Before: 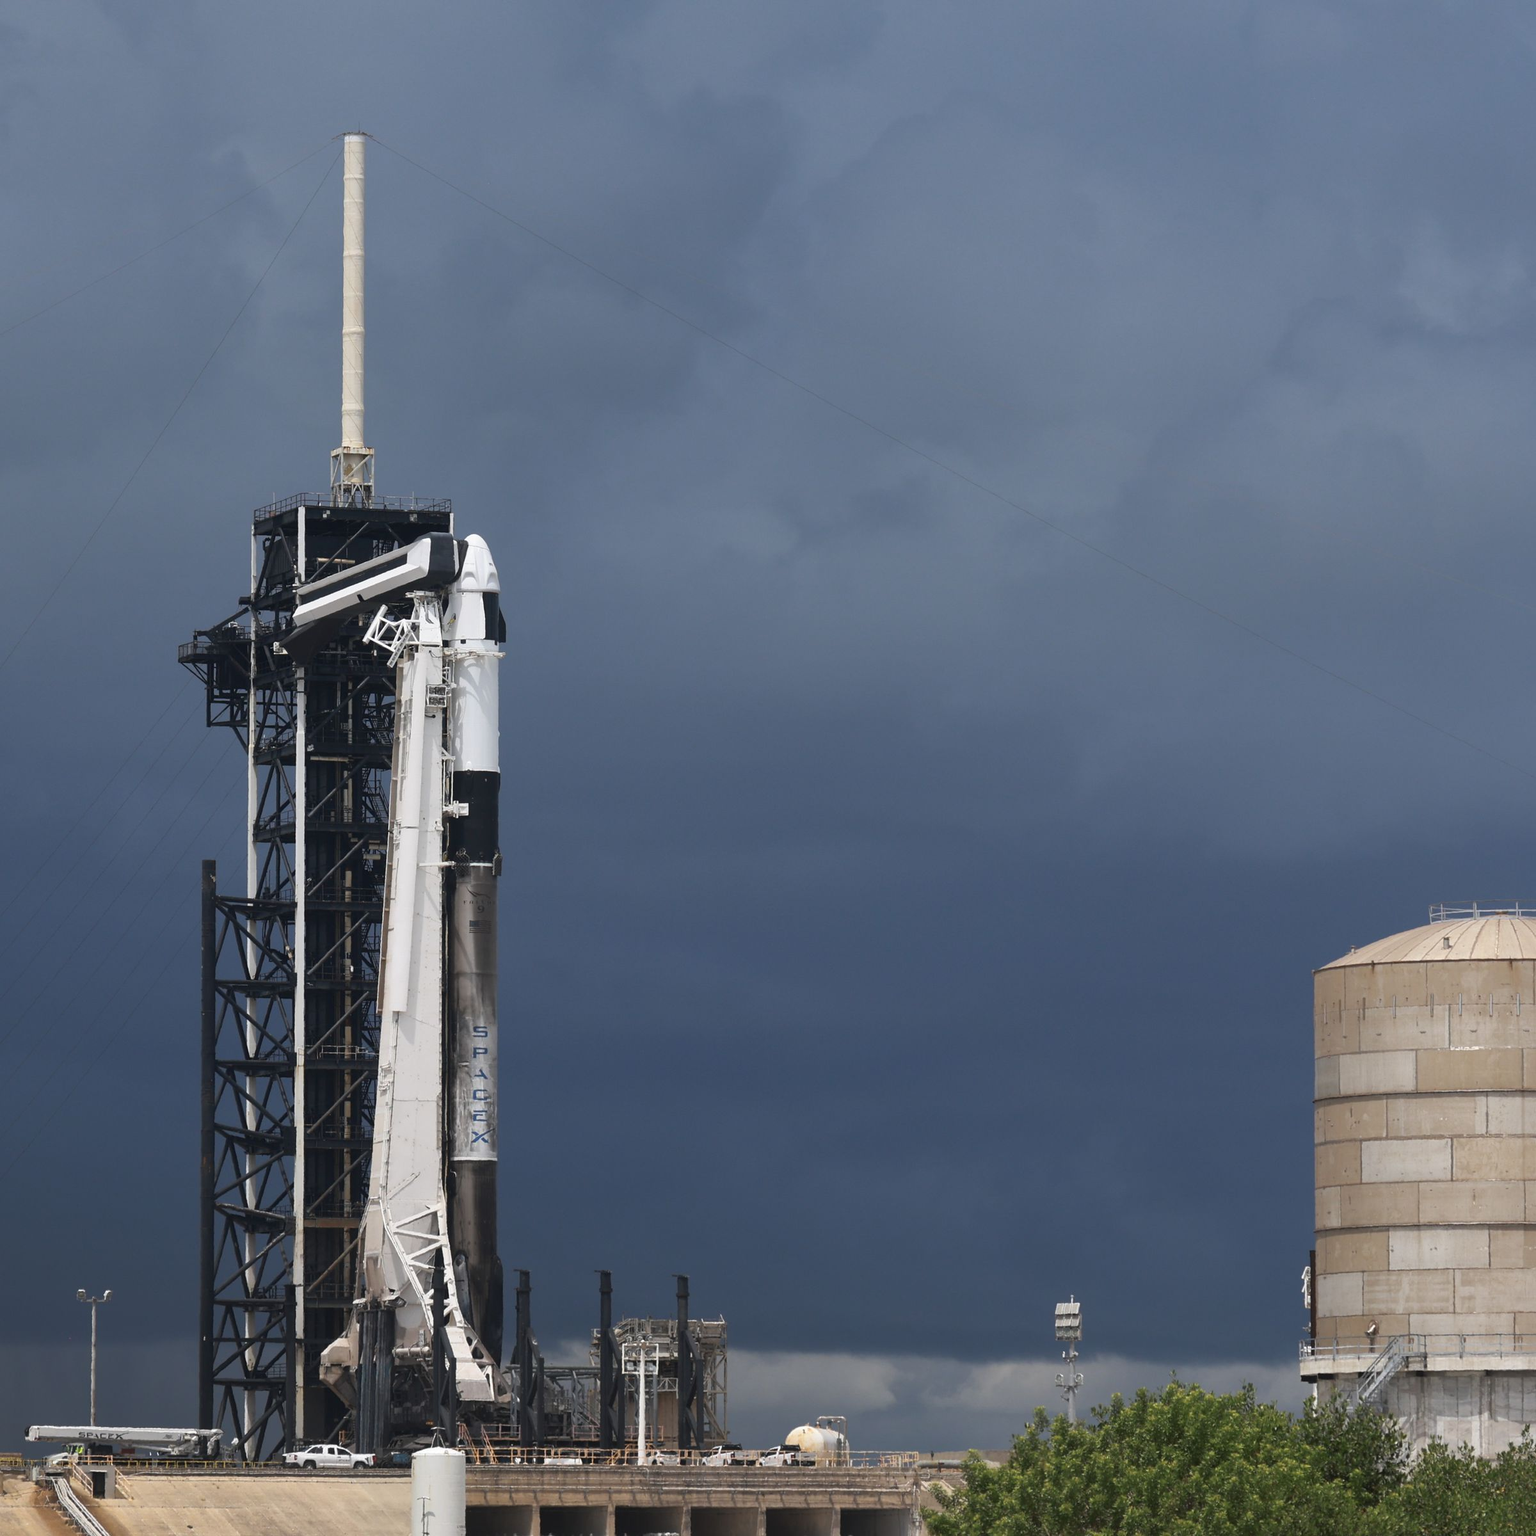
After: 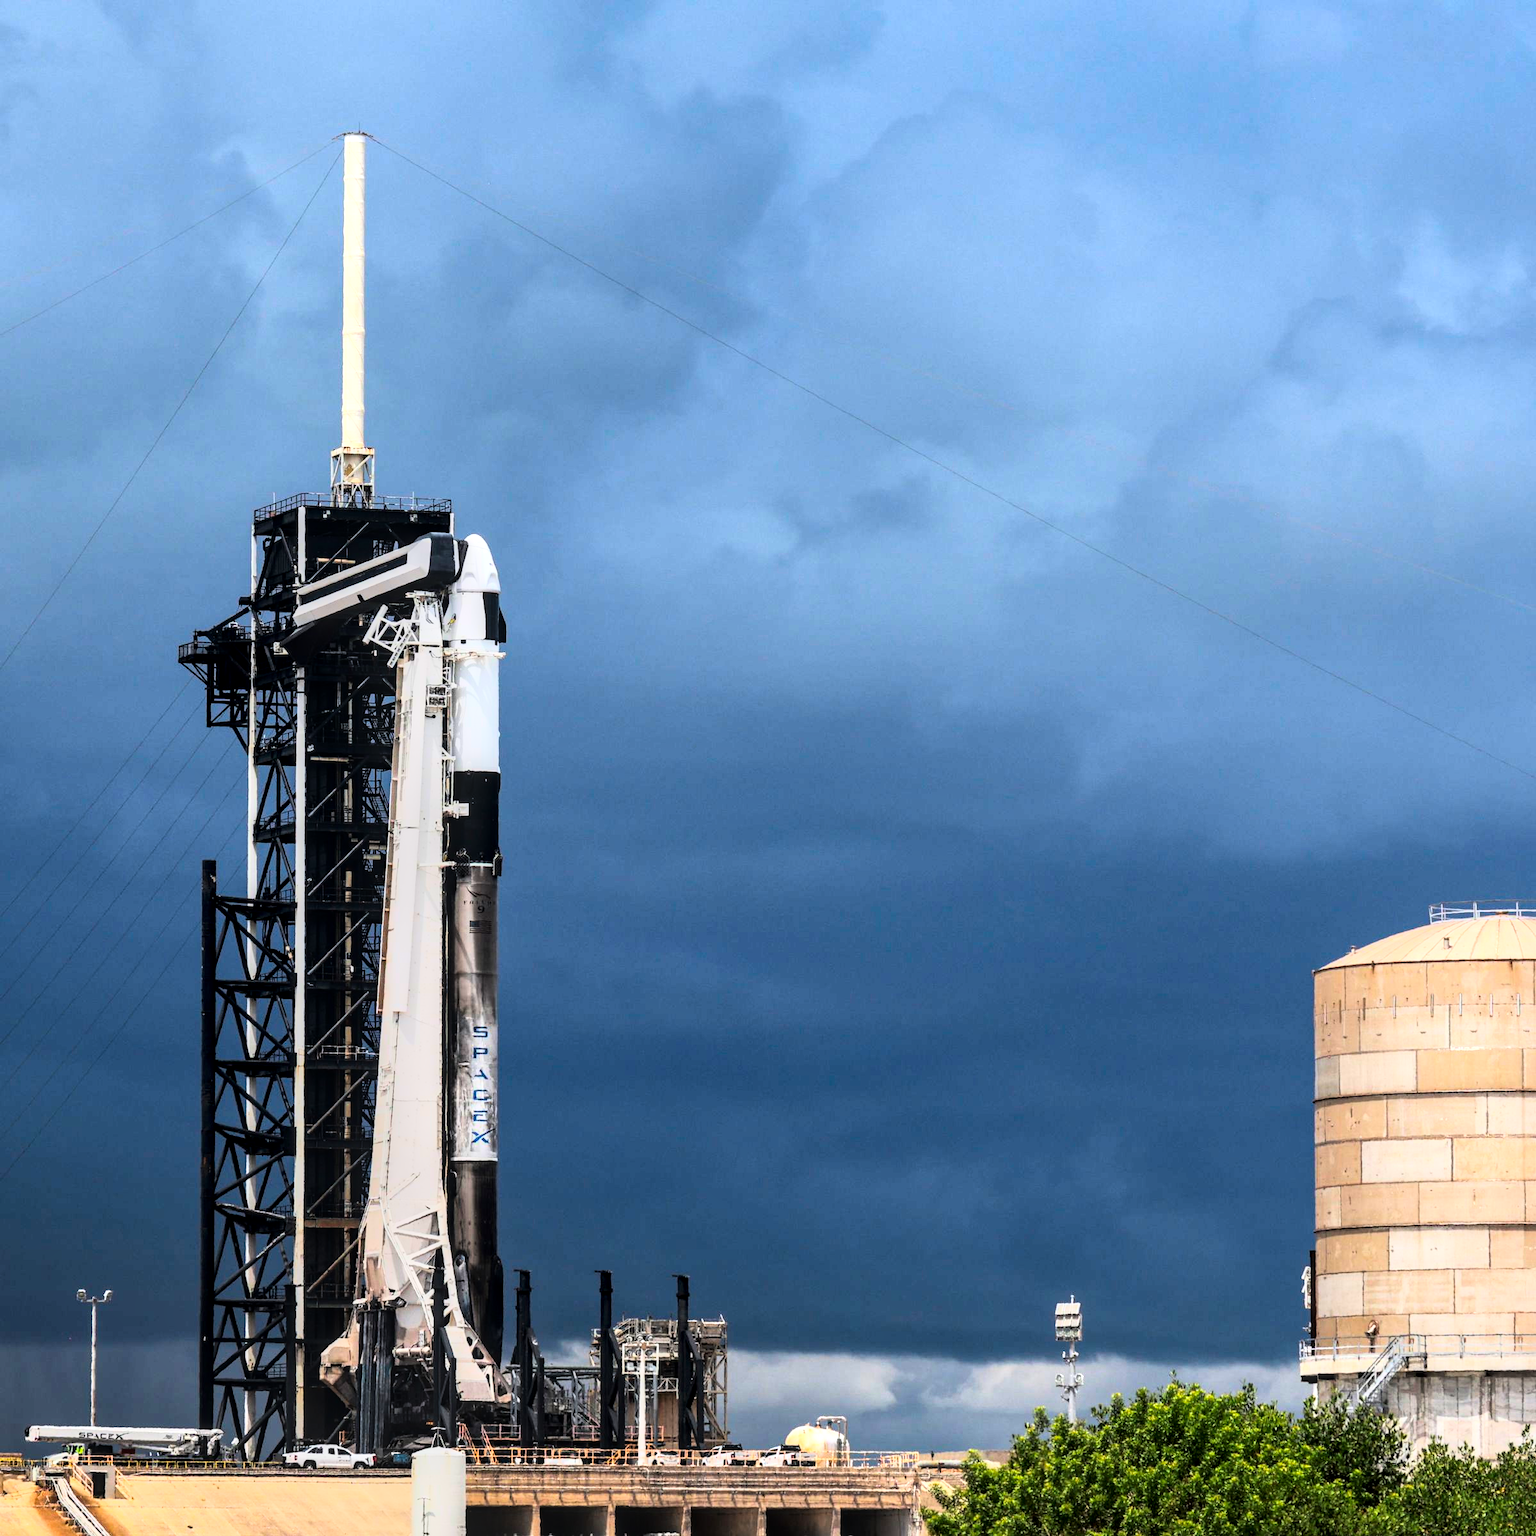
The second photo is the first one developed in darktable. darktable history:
exposure: exposure -0.153 EV, compensate highlight preservation false
rgb curve: curves: ch0 [(0, 0) (0.21, 0.15) (0.24, 0.21) (0.5, 0.75) (0.75, 0.96) (0.89, 0.99) (1, 1)]; ch1 [(0, 0.02) (0.21, 0.13) (0.25, 0.2) (0.5, 0.67) (0.75, 0.9) (0.89, 0.97) (1, 1)]; ch2 [(0, 0.02) (0.21, 0.13) (0.25, 0.2) (0.5, 0.67) (0.75, 0.9) (0.89, 0.97) (1, 1)], compensate middle gray true
local contrast: highlights 35%, detail 135%
contrast brightness saturation: saturation 0.5
